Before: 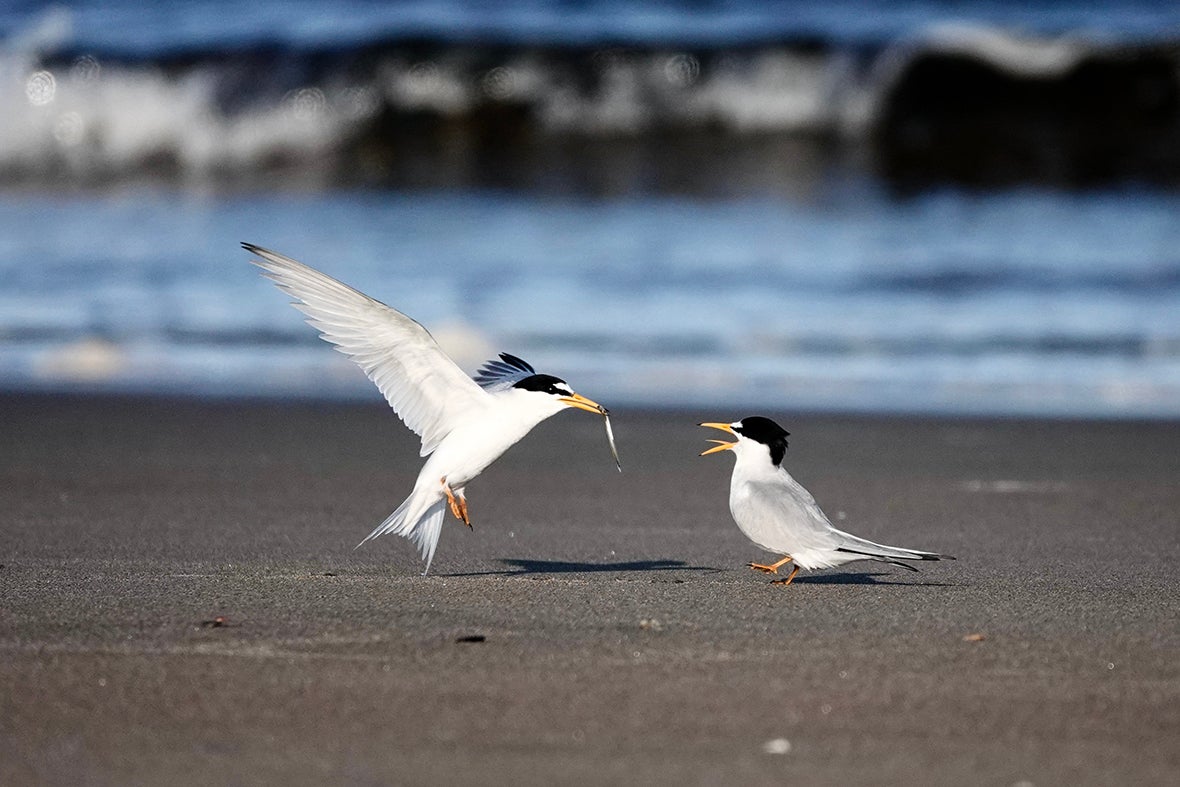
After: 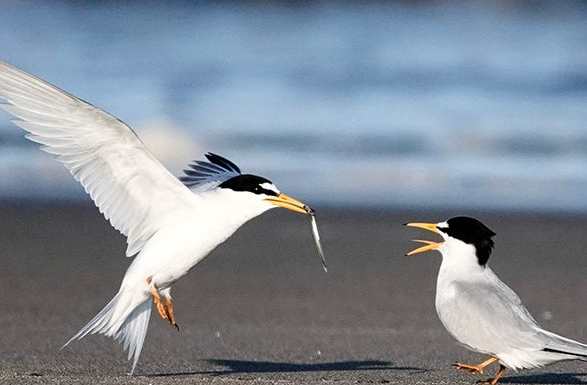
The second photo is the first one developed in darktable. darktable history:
crop: left 24.928%, top 25.45%, right 25.318%, bottom 25.509%
